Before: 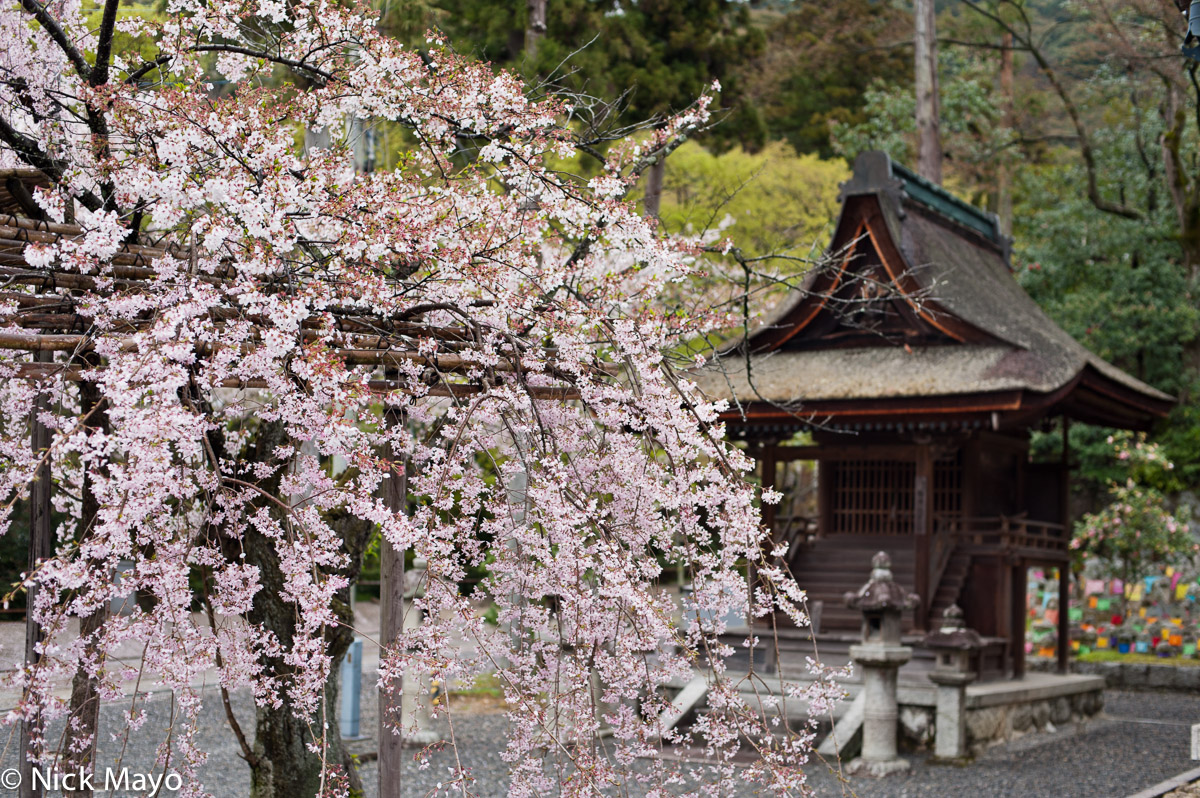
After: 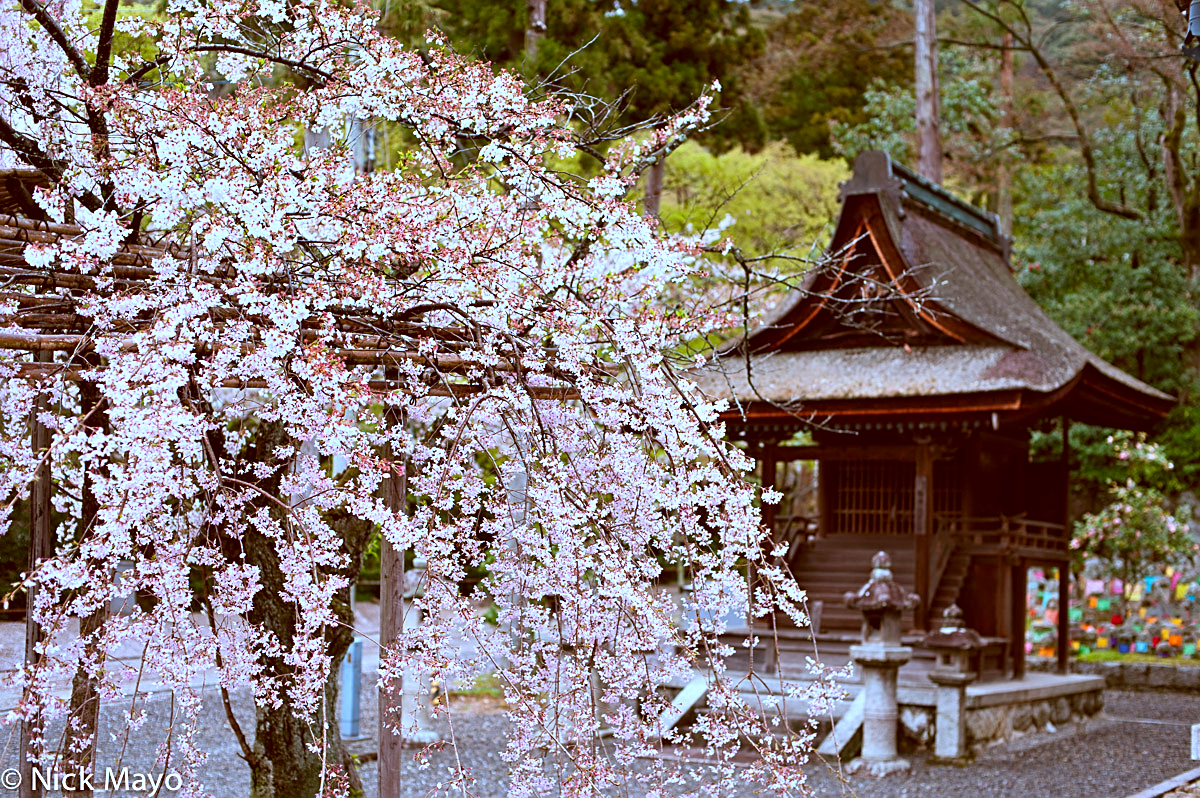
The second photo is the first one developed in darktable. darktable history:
color correction: highlights a* -14.62, highlights b* -16.22, shadows a* 10.12, shadows b* 29.4
sharpen: on, module defaults
contrast brightness saturation: saturation 0.18
exposure: black level correction 0.001, exposure 0.3 EV, compensate highlight preservation false
white balance: red 1.042, blue 1.17
